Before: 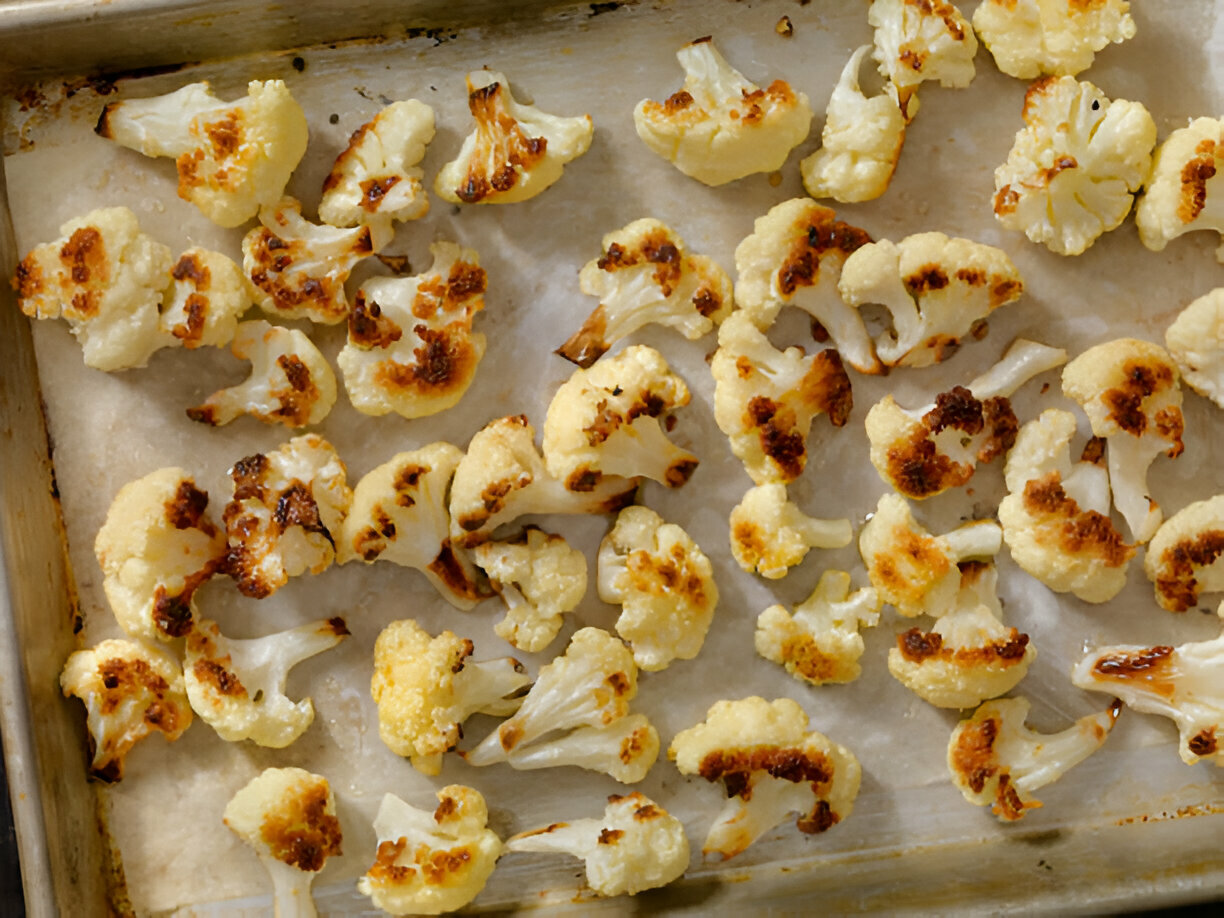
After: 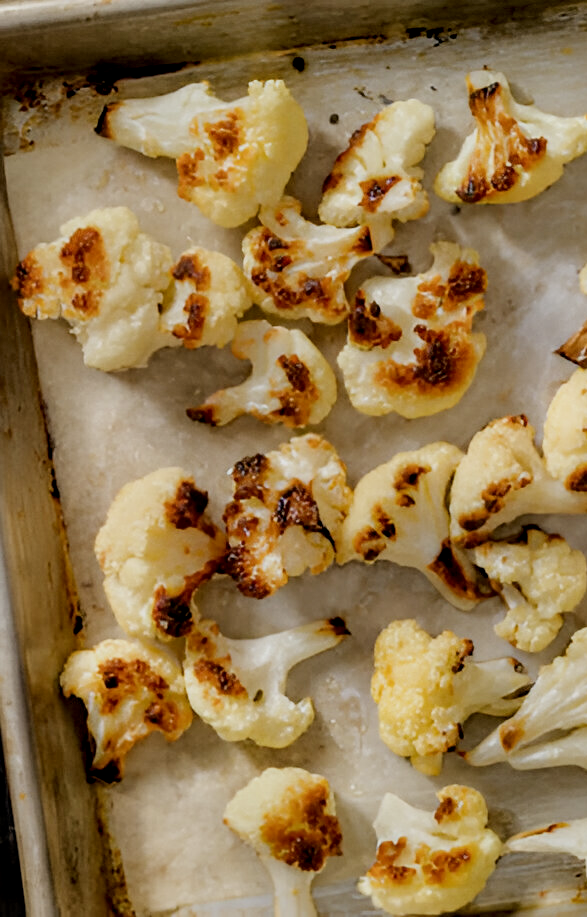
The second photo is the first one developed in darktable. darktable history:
tone equalizer: on, module defaults
filmic rgb: black relative exposure -7.65 EV, white relative exposure 4.56 EV, hardness 3.61, iterations of high-quality reconstruction 0
crop and rotate: left 0.009%, top 0%, right 51.968%
local contrast: highlights 63%, detail 143%, midtone range 0.426
